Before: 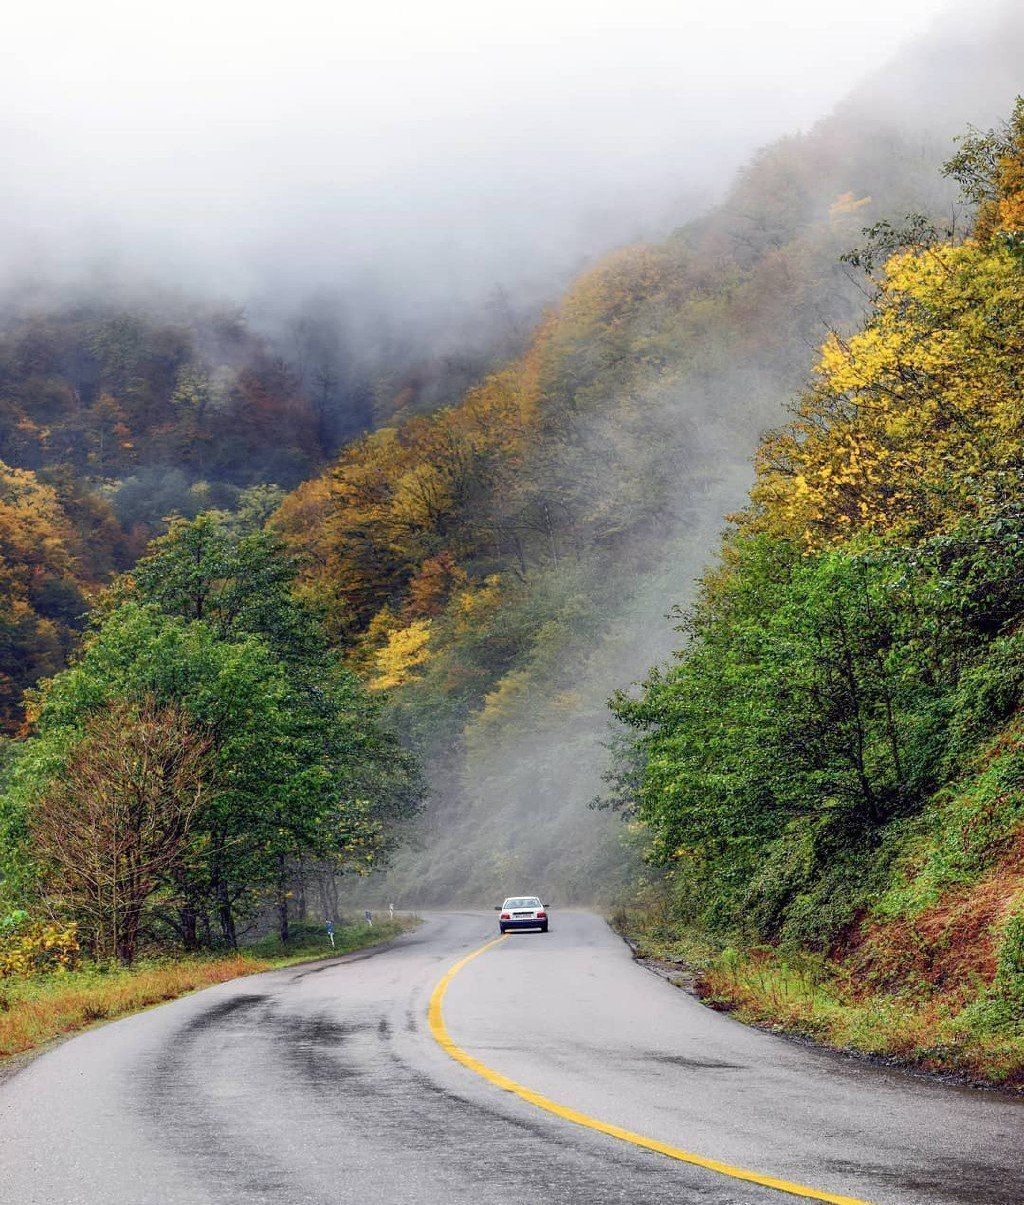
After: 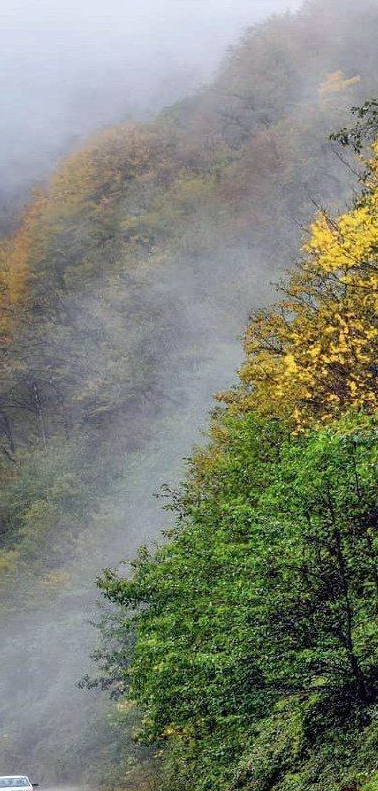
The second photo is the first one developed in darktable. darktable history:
crop and rotate: left 49.936%, top 10.094%, right 13.136%, bottom 24.256%
shadows and highlights: shadows 49, highlights -41, soften with gaussian
white balance: red 0.983, blue 1.036
